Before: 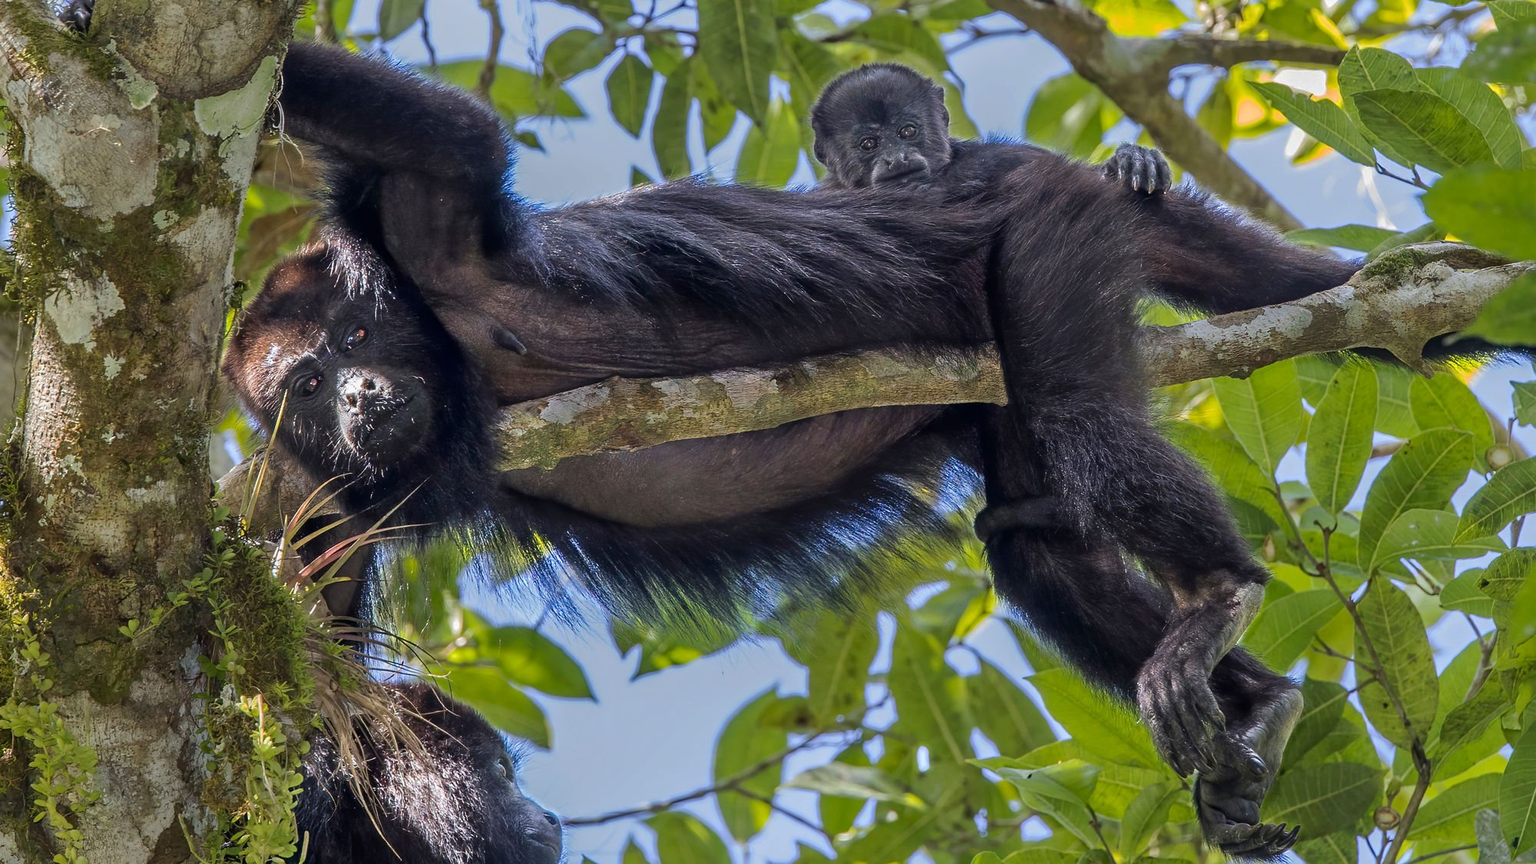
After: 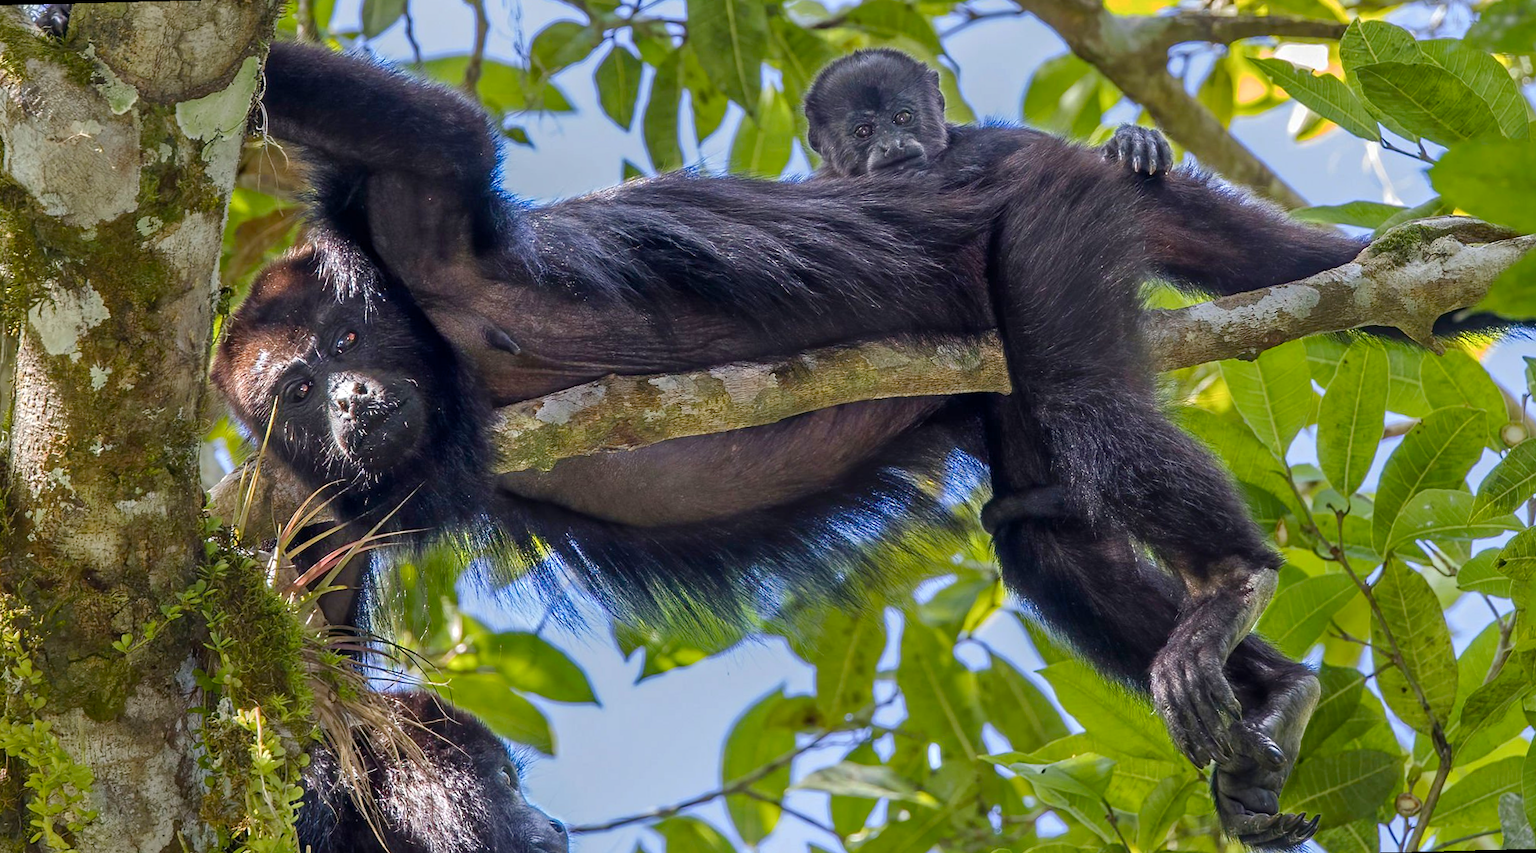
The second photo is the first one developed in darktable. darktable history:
color balance rgb: perceptual saturation grading › global saturation 20%, perceptual saturation grading › highlights -25%, perceptual saturation grading › shadows 25%
rotate and perspective: rotation -1.42°, crop left 0.016, crop right 0.984, crop top 0.035, crop bottom 0.965
exposure: exposure 0.2 EV, compensate highlight preservation false
